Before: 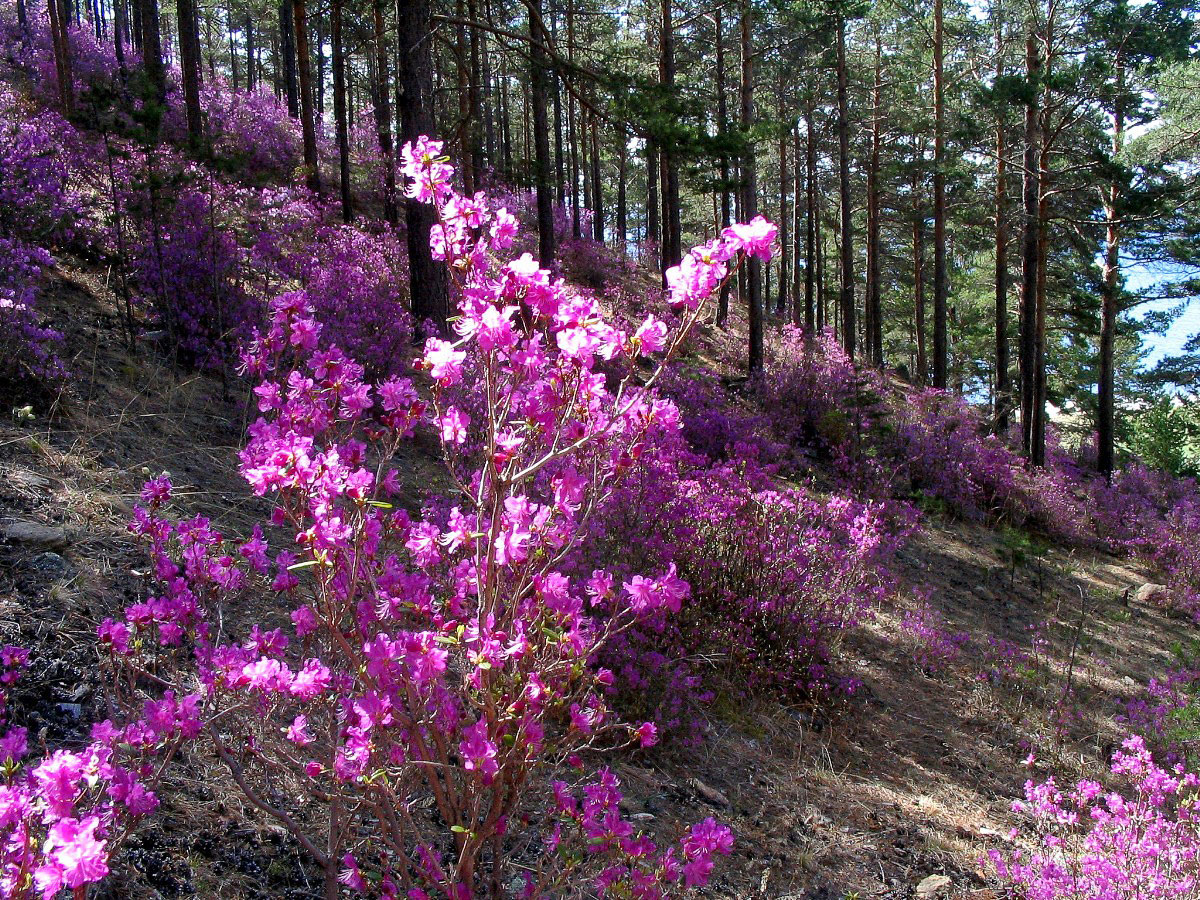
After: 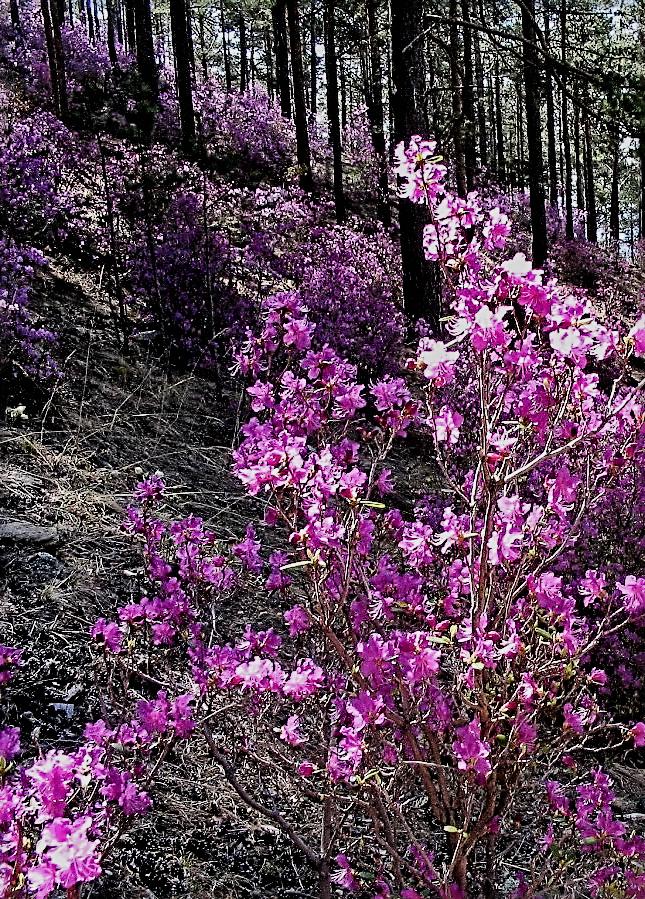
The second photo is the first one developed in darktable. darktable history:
shadows and highlights: shadows 22.7, highlights -48.71, soften with gaussian
contrast equalizer: octaves 7, y [[0.5, 0.542, 0.583, 0.625, 0.667, 0.708], [0.5 ×6], [0.5 ×6], [0, 0.033, 0.067, 0.1, 0.133, 0.167], [0, 0.05, 0.1, 0.15, 0.2, 0.25]]
sharpen: radius 2.817, amount 0.715
filmic rgb: black relative exposure -6.98 EV, white relative exposure 5.63 EV, hardness 2.86
crop: left 0.587%, right 45.588%, bottom 0.086%
